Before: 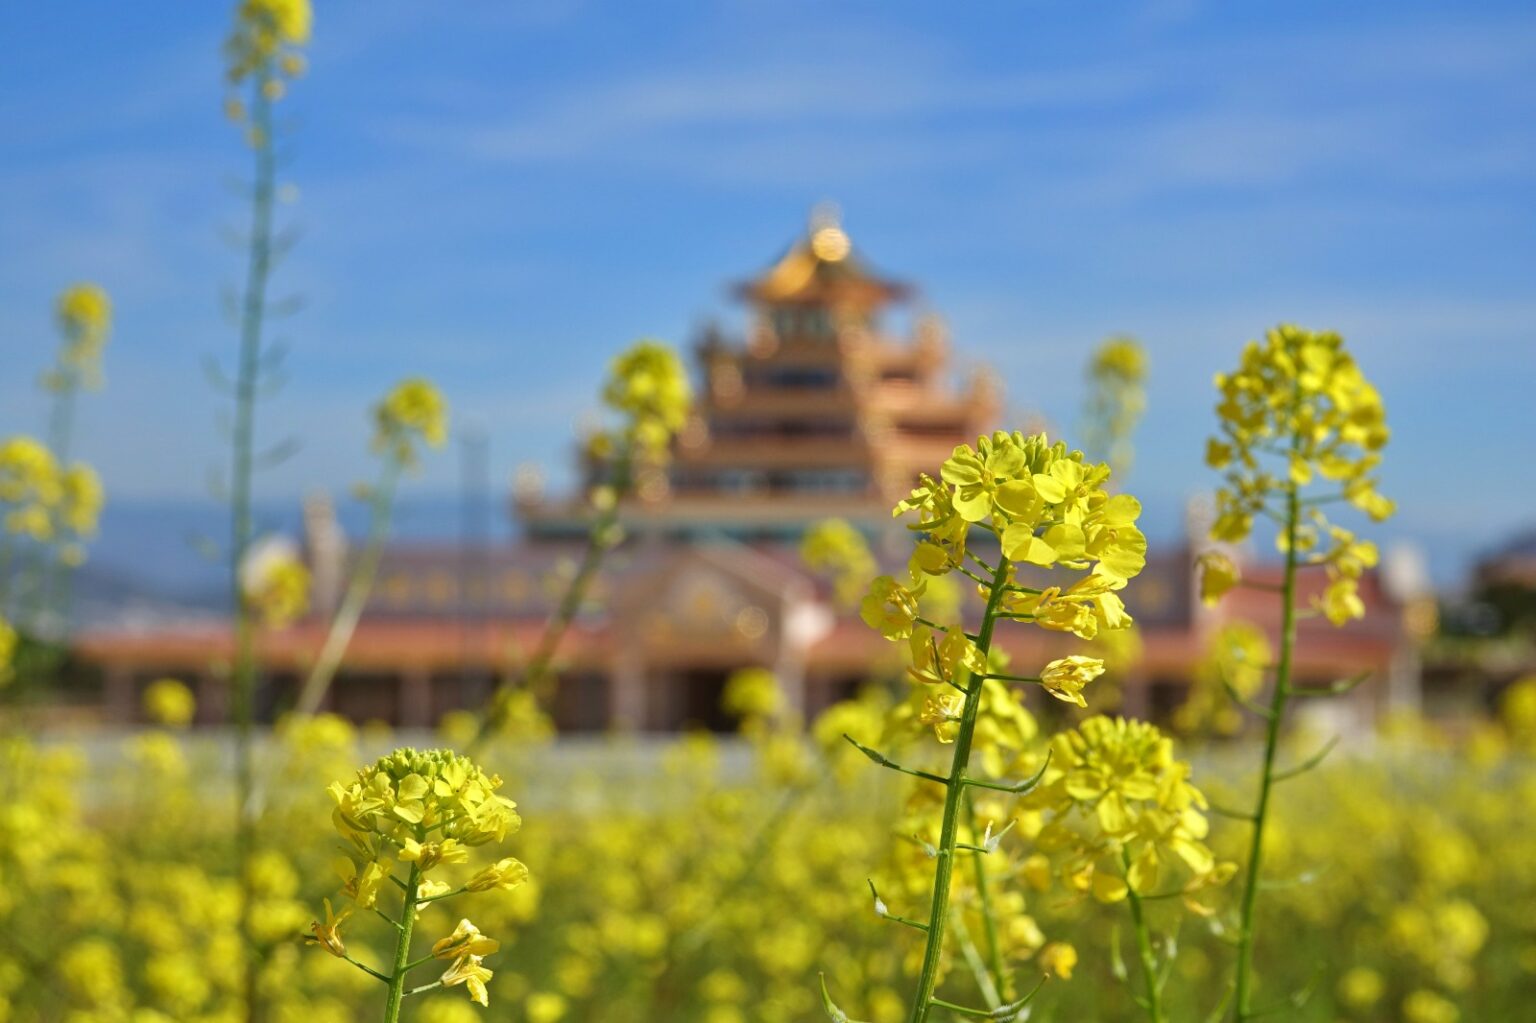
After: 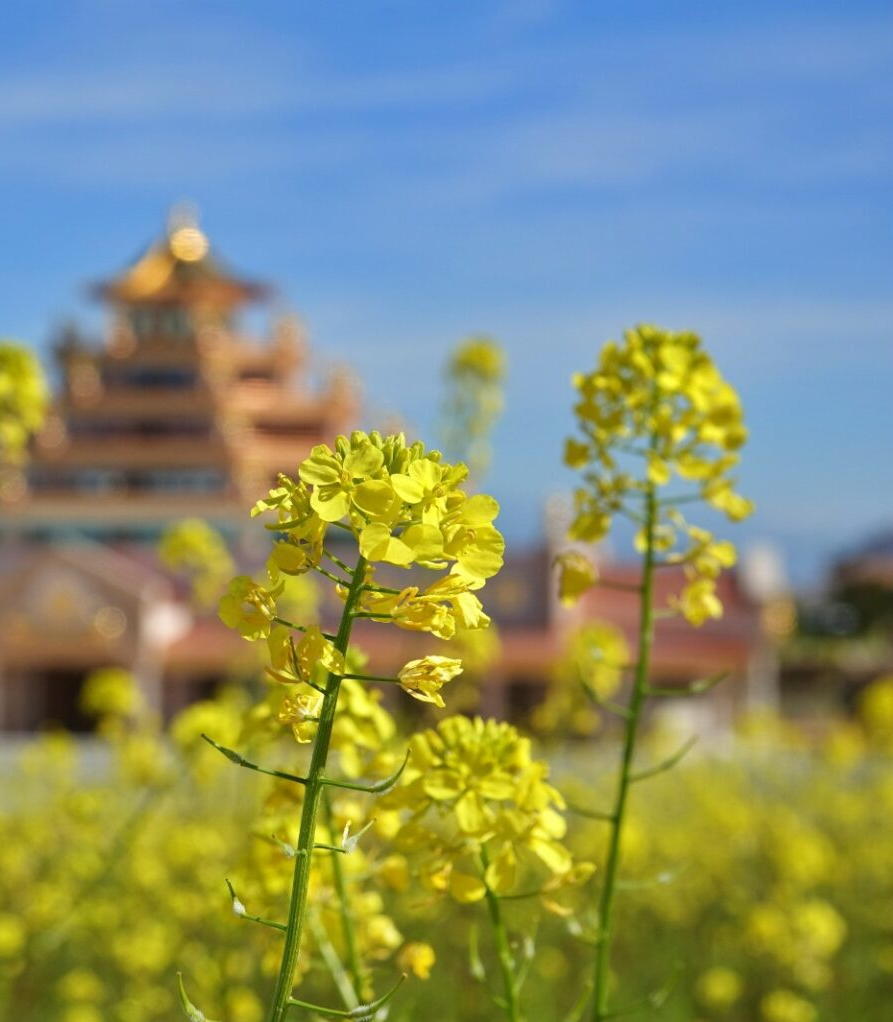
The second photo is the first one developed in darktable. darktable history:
crop: left 41.85%
tone curve: color space Lab, independent channels, preserve colors none
